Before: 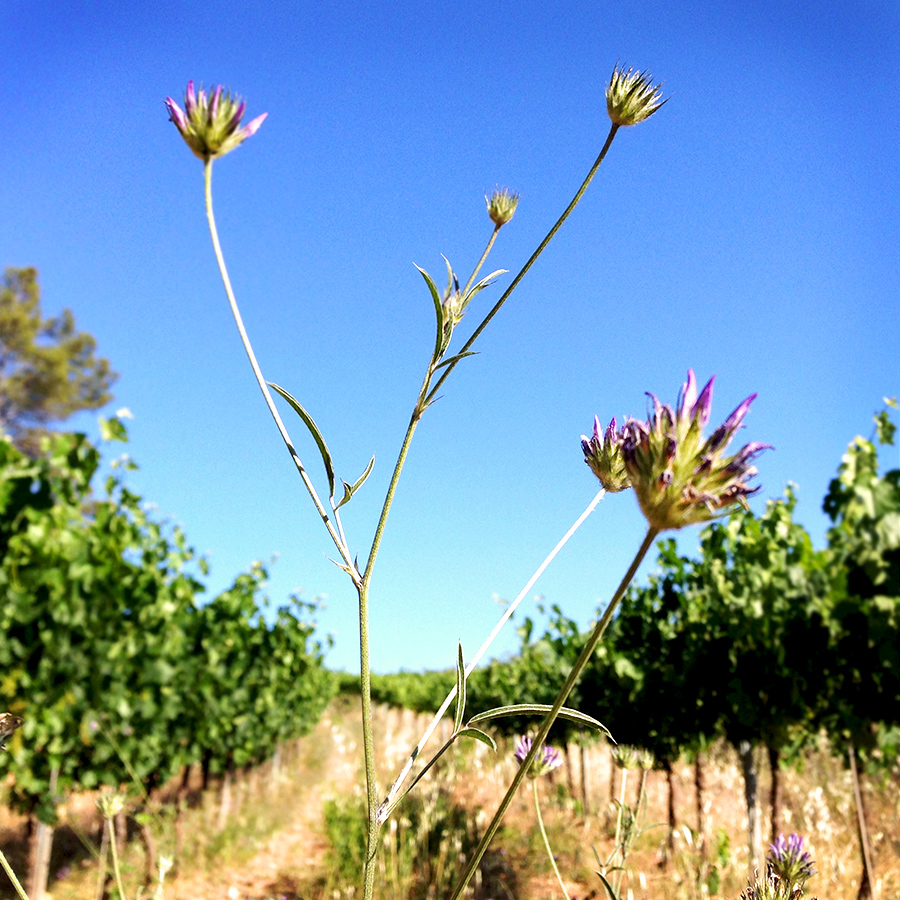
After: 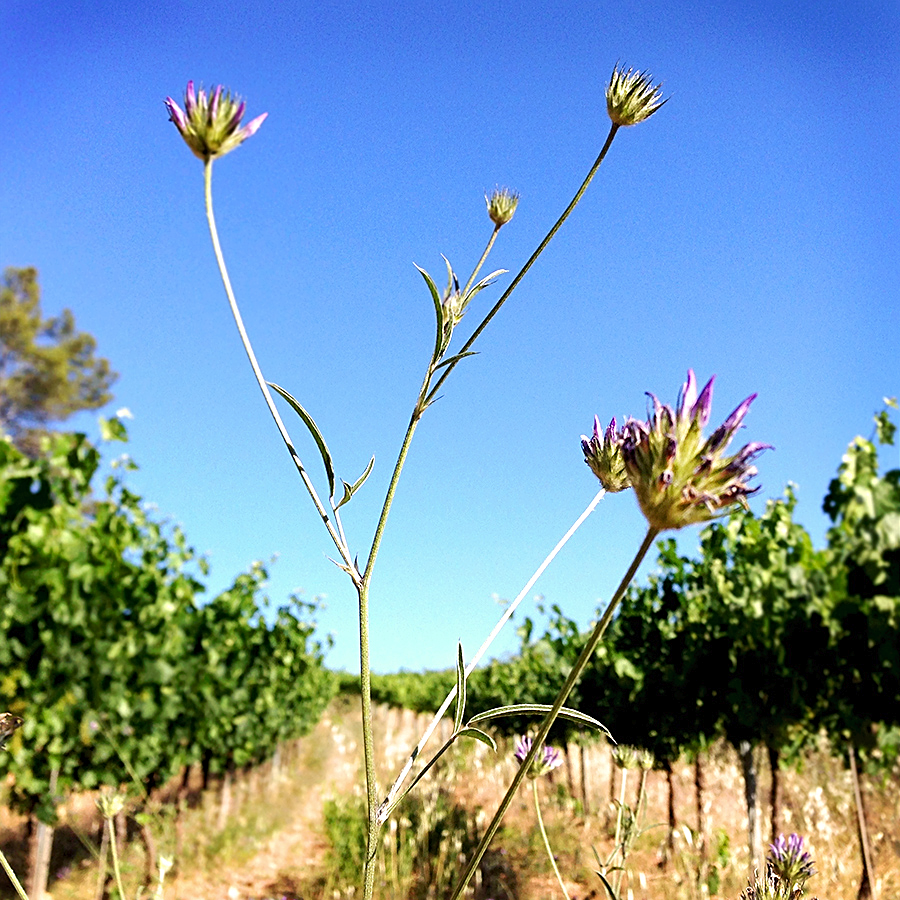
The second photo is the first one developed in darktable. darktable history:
tone curve: curves: ch0 [(0, 0) (0.003, 0.012) (0.011, 0.015) (0.025, 0.027) (0.044, 0.045) (0.069, 0.064) (0.1, 0.093) (0.136, 0.133) (0.177, 0.177) (0.224, 0.221) (0.277, 0.272) (0.335, 0.342) (0.399, 0.398) (0.468, 0.462) (0.543, 0.547) (0.623, 0.624) (0.709, 0.711) (0.801, 0.792) (0.898, 0.889) (1, 1)], preserve colors none
sharpen: on, module defaults
